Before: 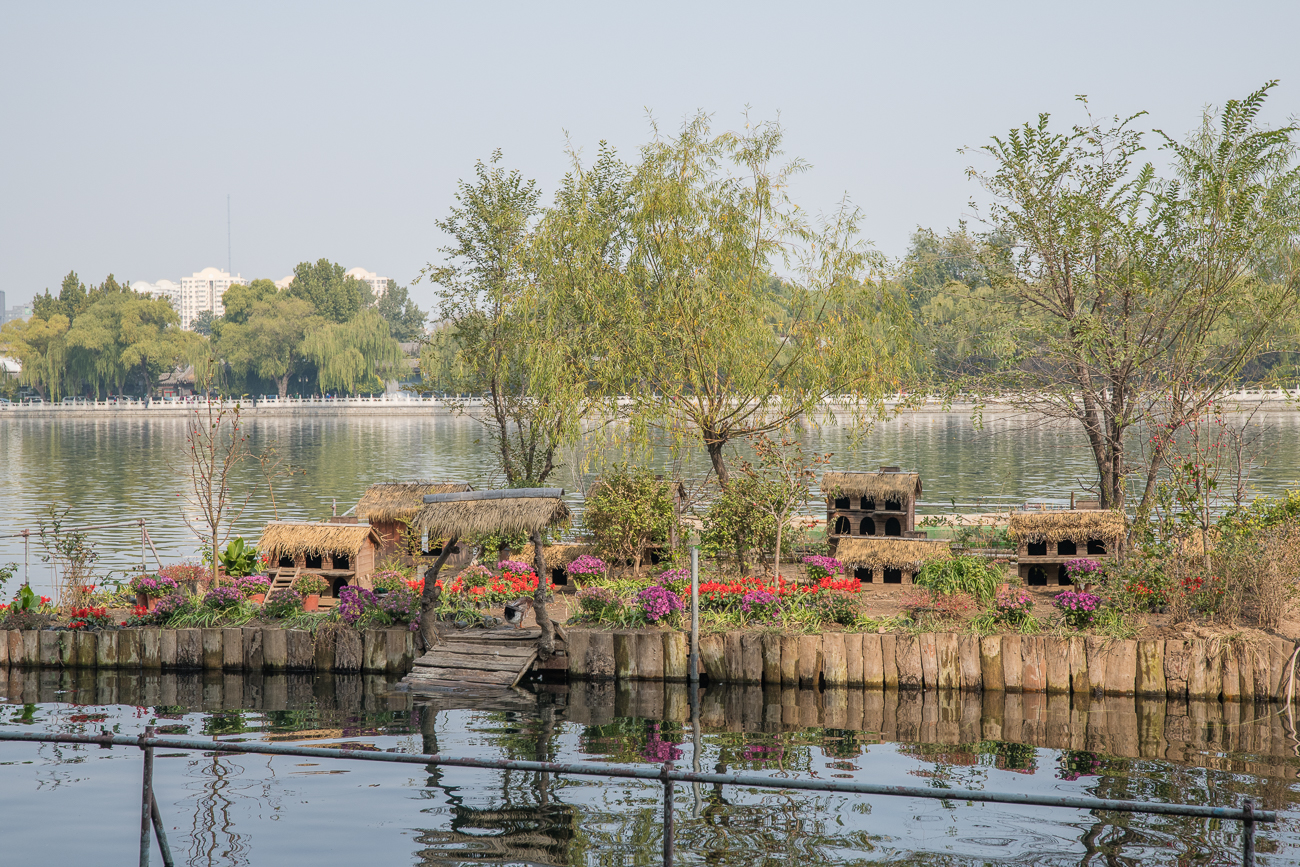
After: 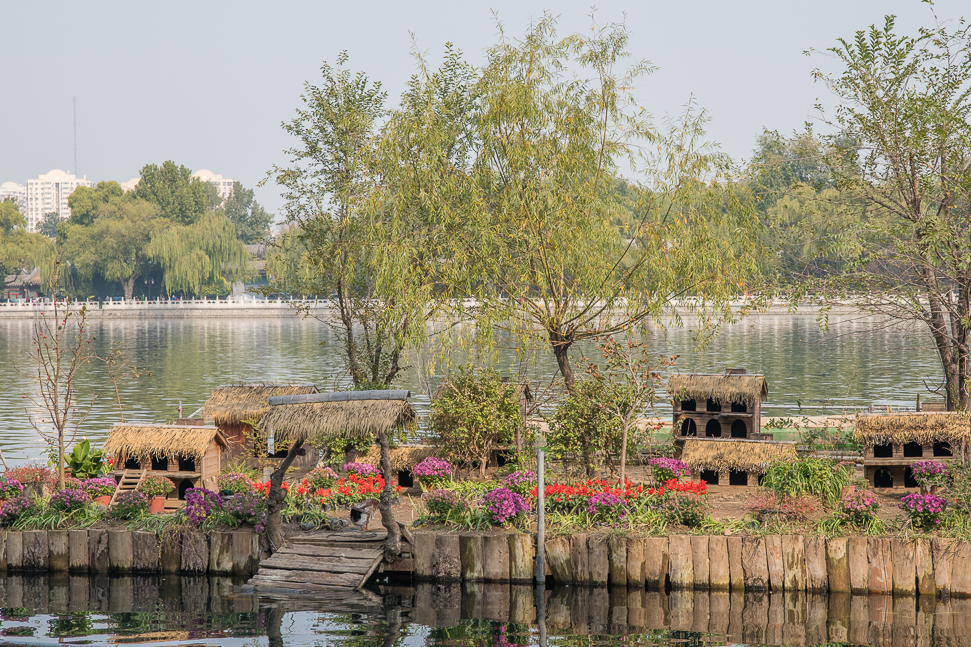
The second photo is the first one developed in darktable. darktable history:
crop and rotate: left 11.868%, top 11.42%, right 13.407%, bottom 13.911%
